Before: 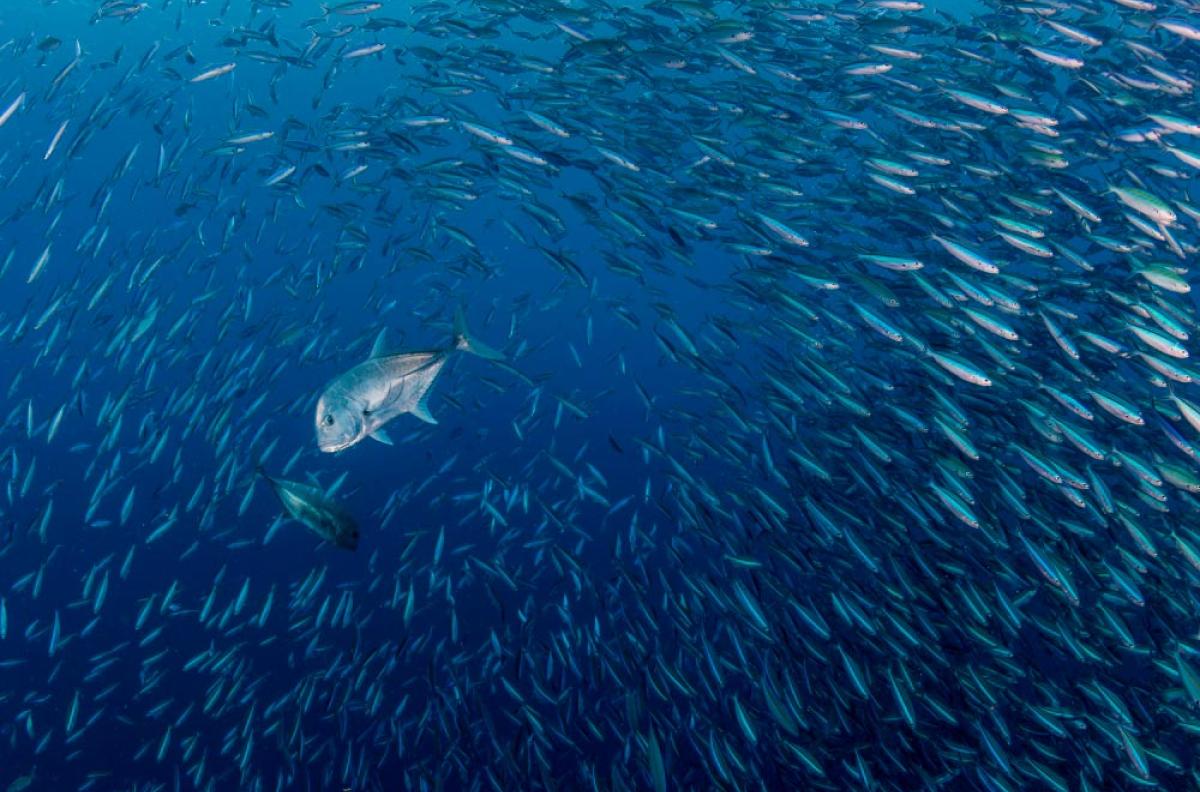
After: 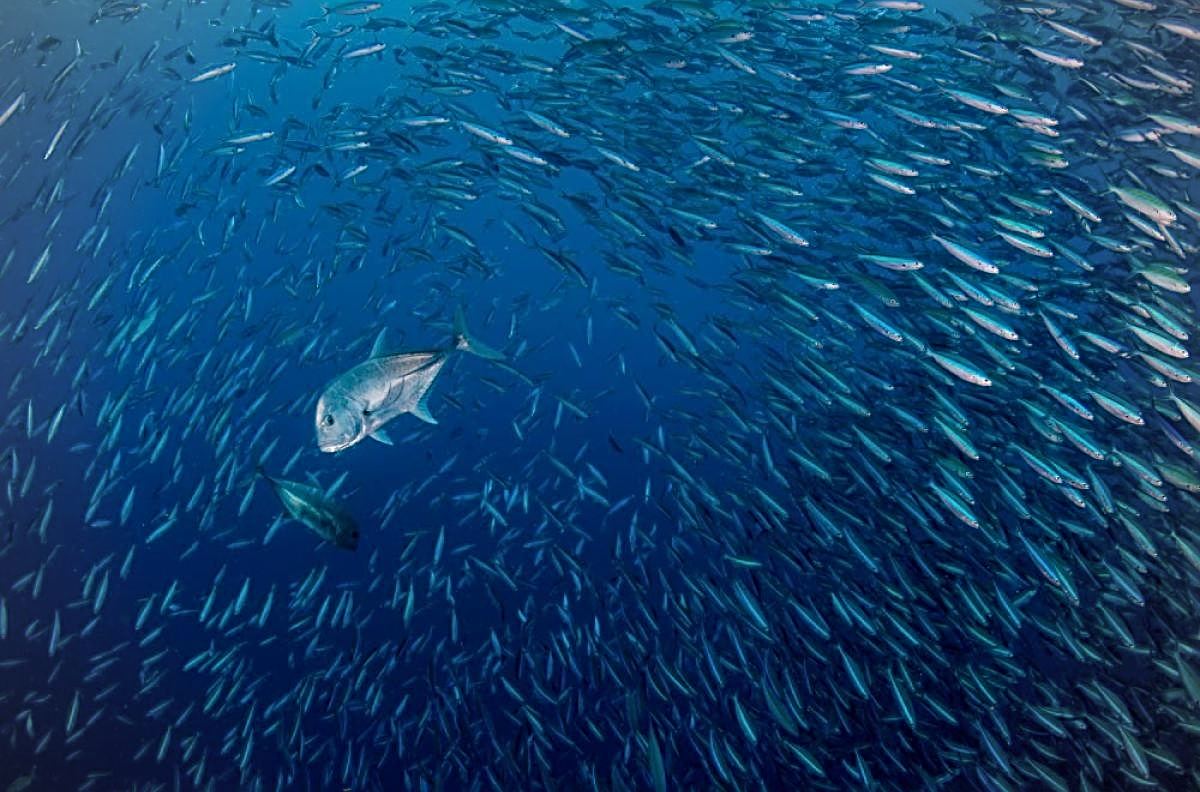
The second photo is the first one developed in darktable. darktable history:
sharpen: radius 3.119
vignetting: unbound false
